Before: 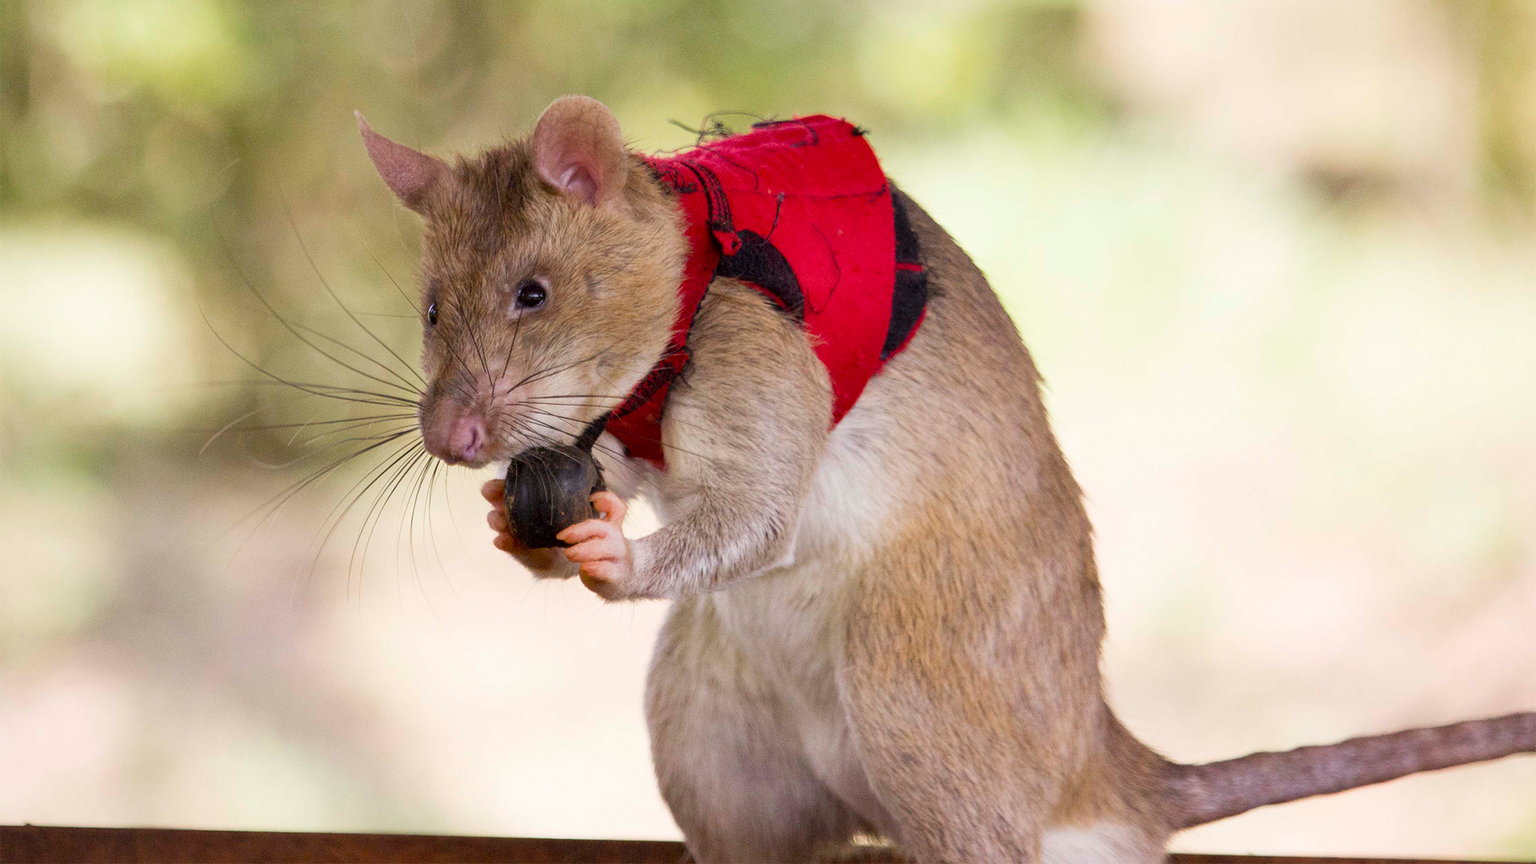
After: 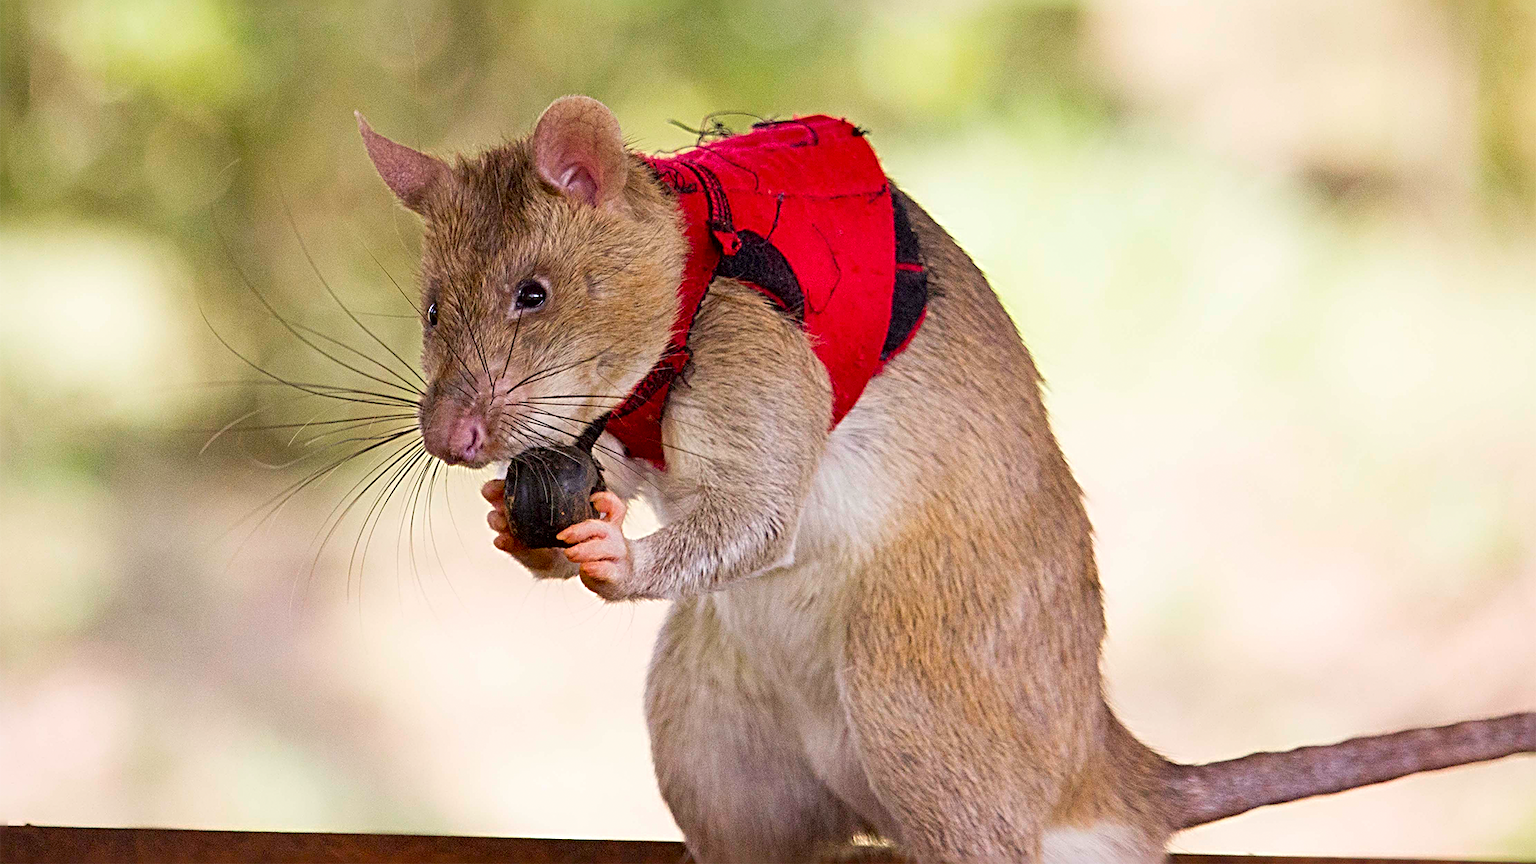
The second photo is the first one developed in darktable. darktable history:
sharpen: radius 3.64, amount 0.935
contrast brightness saturation: saturation 0.183
